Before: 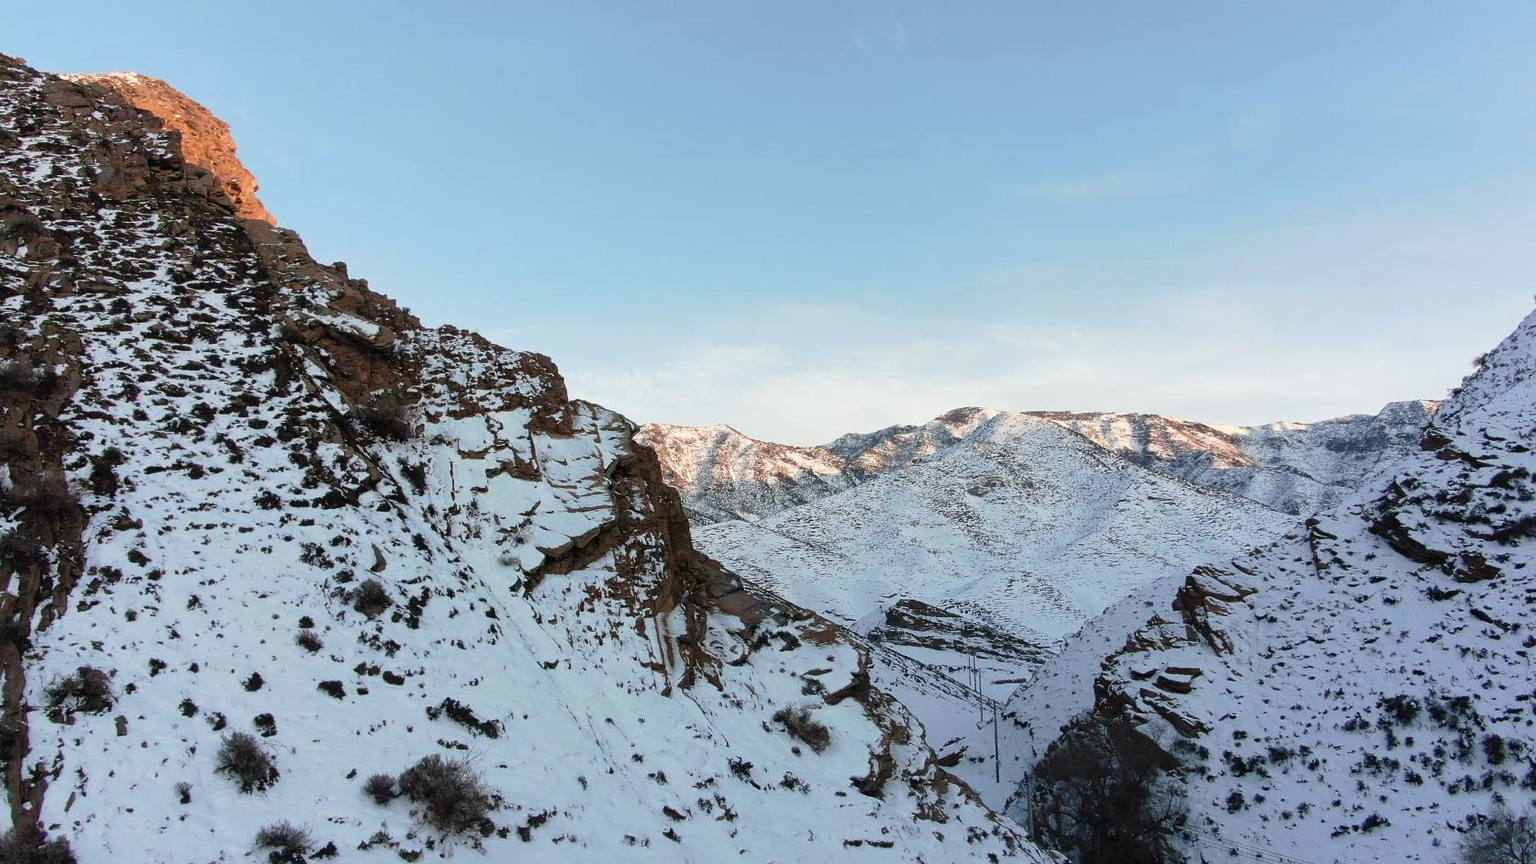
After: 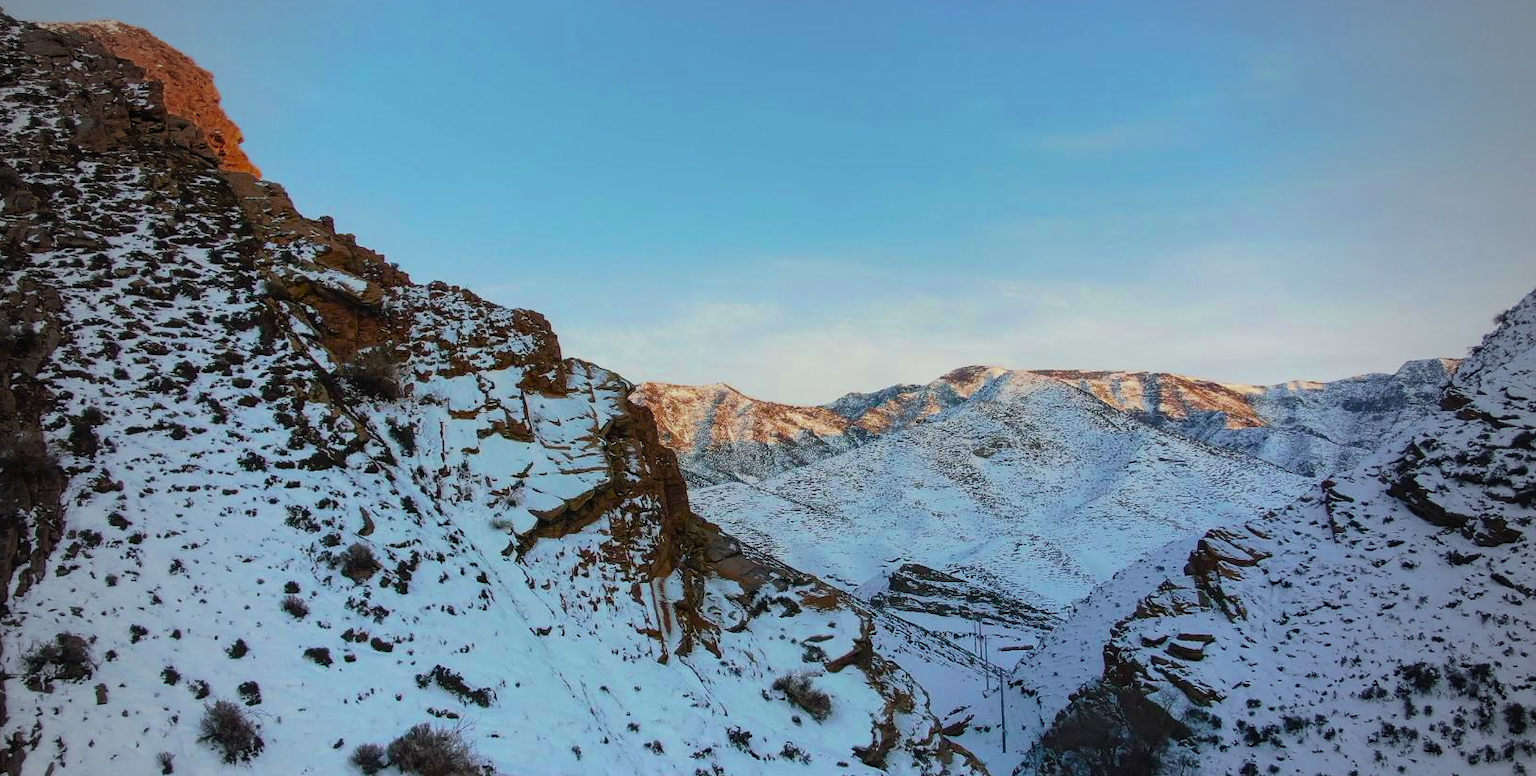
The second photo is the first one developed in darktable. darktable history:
velvia: strength 27%
color balance rgb: perceptual saturation grading › global saturation 30%, global vibrance 20%
color zones: curves: ch0 [(0.11, 0.396) (0.195, 0.36) (0.25, 0.5) (0.303, 0.412) (0.357, 0.544) (0.75, 0.5) (0.967, 0.328)]; ch1 [(0, 0.468) (0.112, 0.512) (0.202, 0.6) (0.25, 0.5) (0.307, 0.352) (0.357, 0.544) (0.75, 0.5) (0.963, 0.524)]
vignetting: fall-off start 67.15%, brightness -0.442, saturation -0.691, width/height ratio 1.011, unbound false
graduated density: rotation 5.63°, offset 76.9
crop: left 1.507%, top 6.147%, right 1.379%, bottom 6.637%
local contrast: detail 110%
